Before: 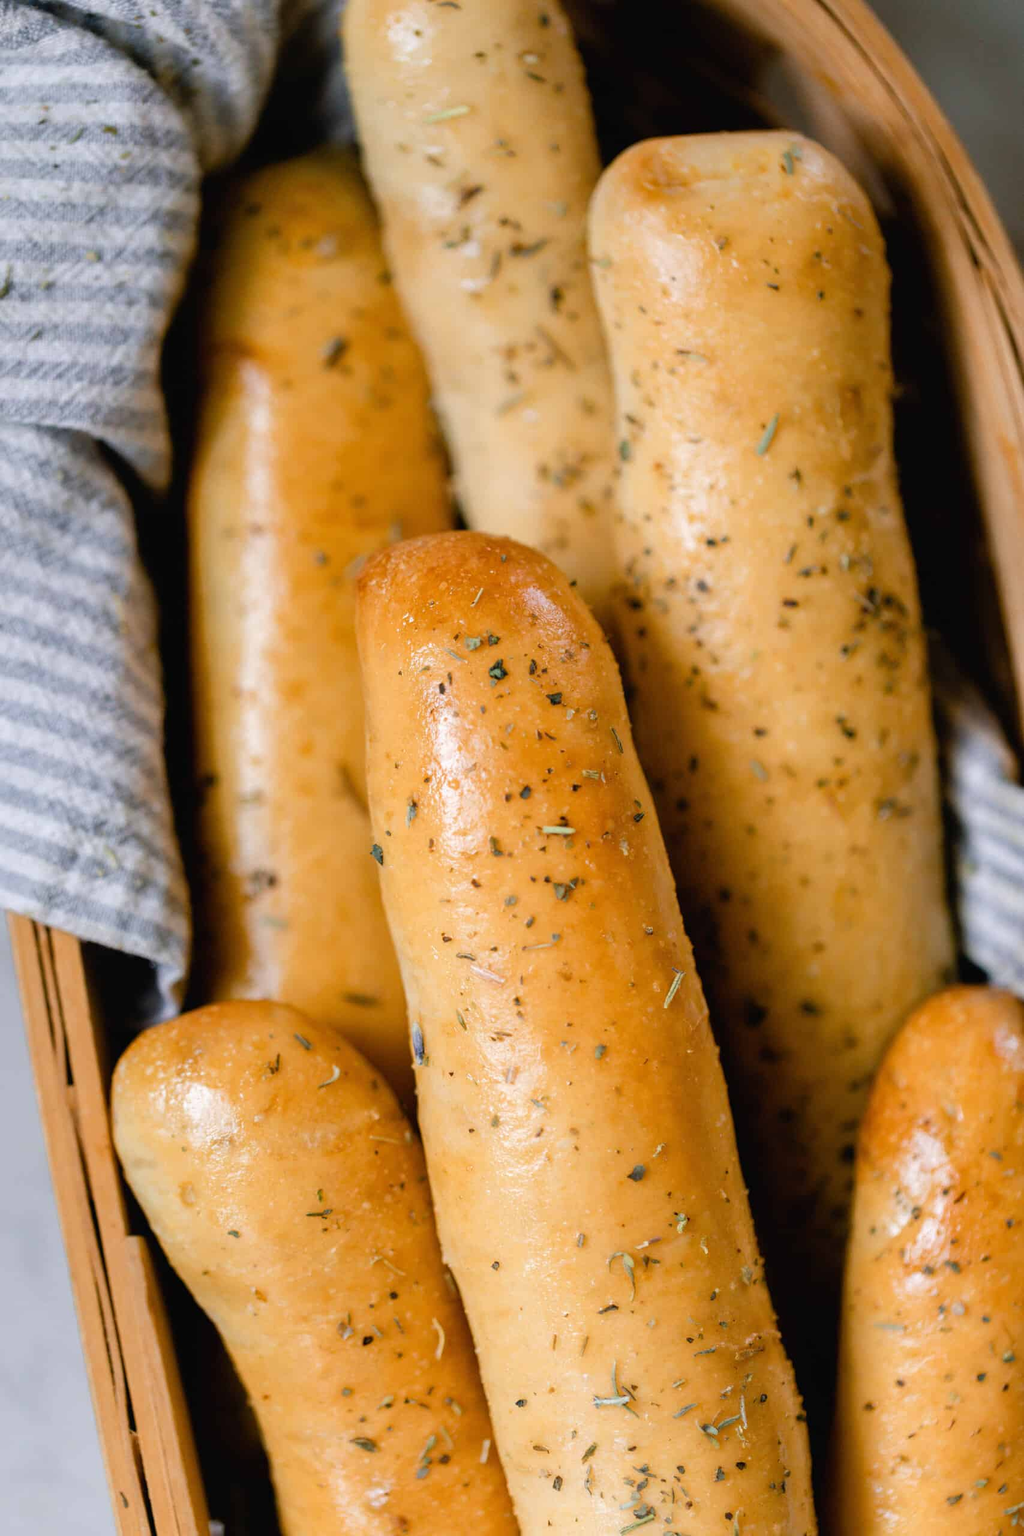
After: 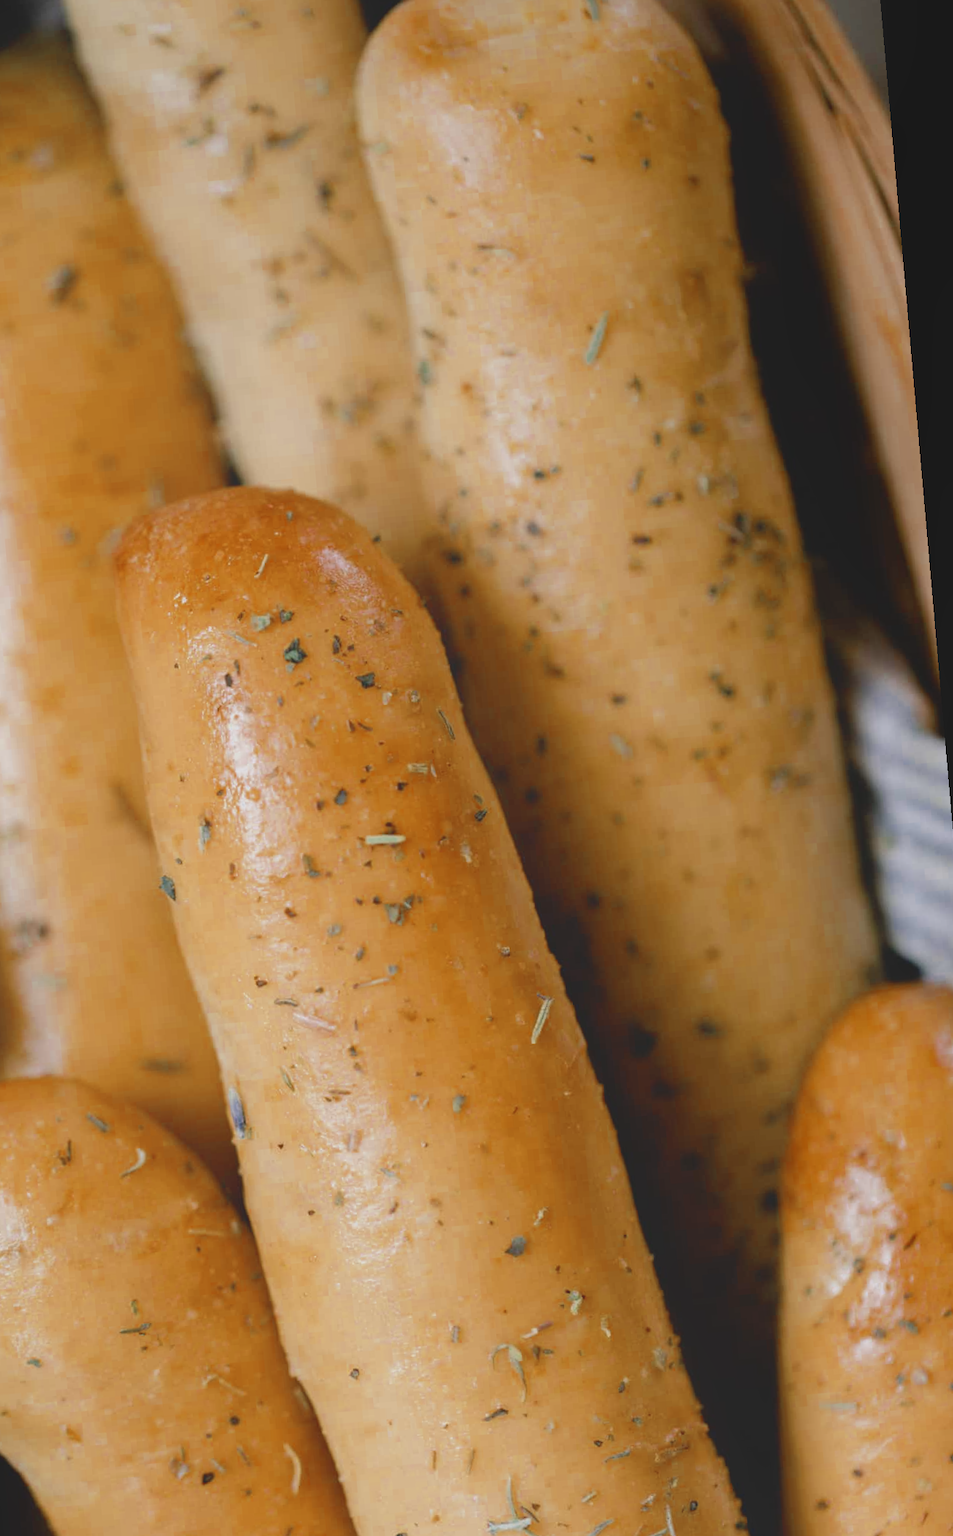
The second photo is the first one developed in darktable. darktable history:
rotate and perspective: rotation -5°, crop left 0.05, crop right 0.952, crop top 0.11, crop bottom 0.89
crop and rotate: left 24.6%
color zones: curves: ch0 [(0, 0.5) (0.125, 0.4) (0.25, 0.5) (0.375, 0.4) (0.5, 0.4) (0.625, 0.35) (0.75, 0.35) (0.875, 0.5)]; ch1 [(0, 0.35) (0.125, 0.45) (0.25, 0.35) (0.375, 0.35) (0.5, 0.35) (0.625, 0.35) (0.75, 0.45) (0.875, 0.35)]; ch2 [(0, 0.6) (0.125, 0.5) (0.25, 0.5) (0.375, 0.6) (0.5, 0.6) (0.625, 0.5) (0.75, 0.5) (0.875, 0.5)]
local contrast: detail 69%
